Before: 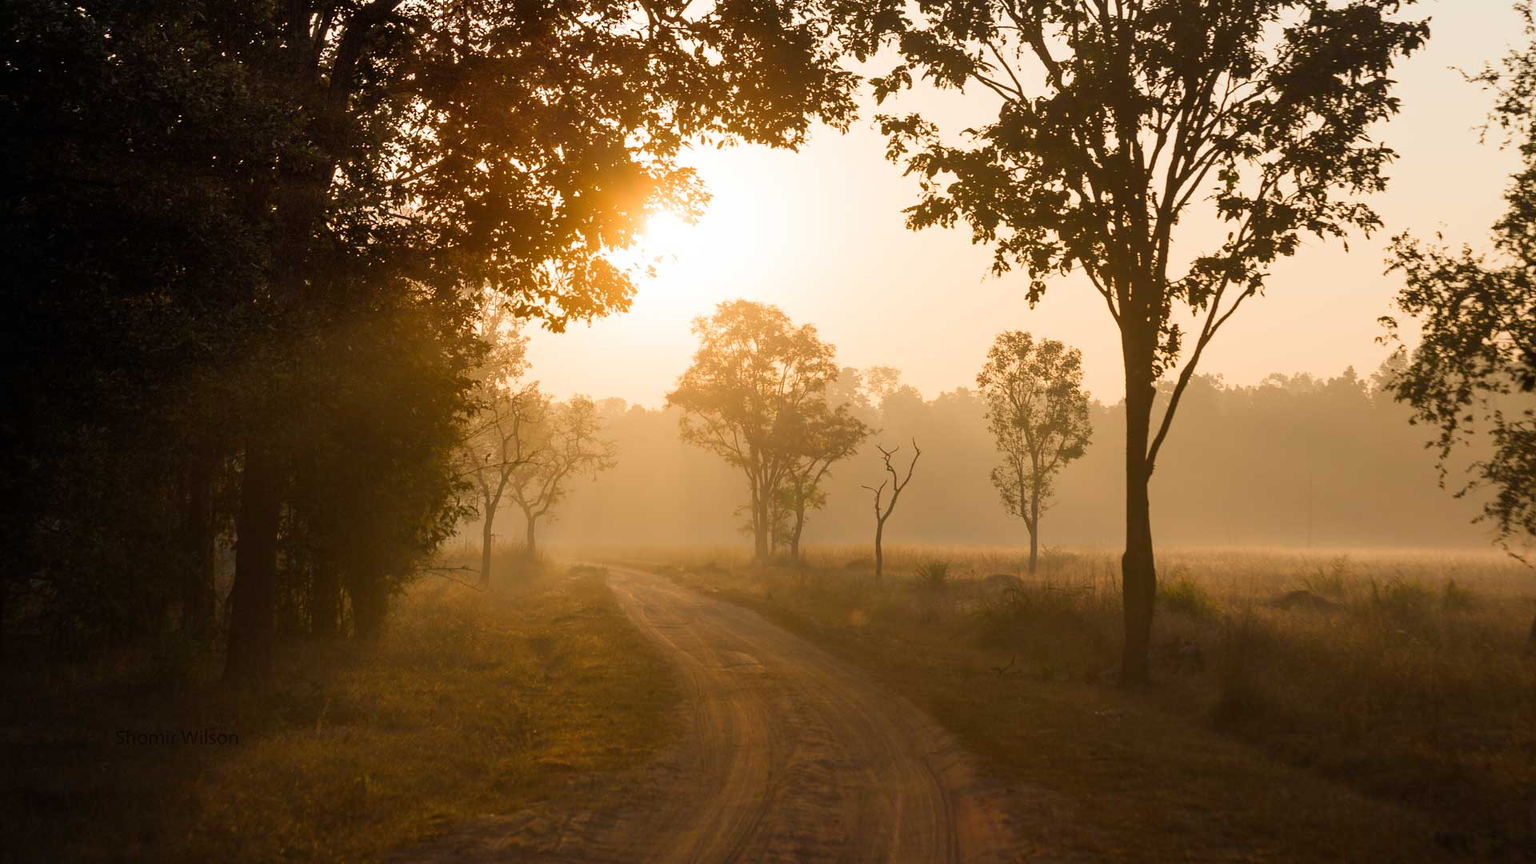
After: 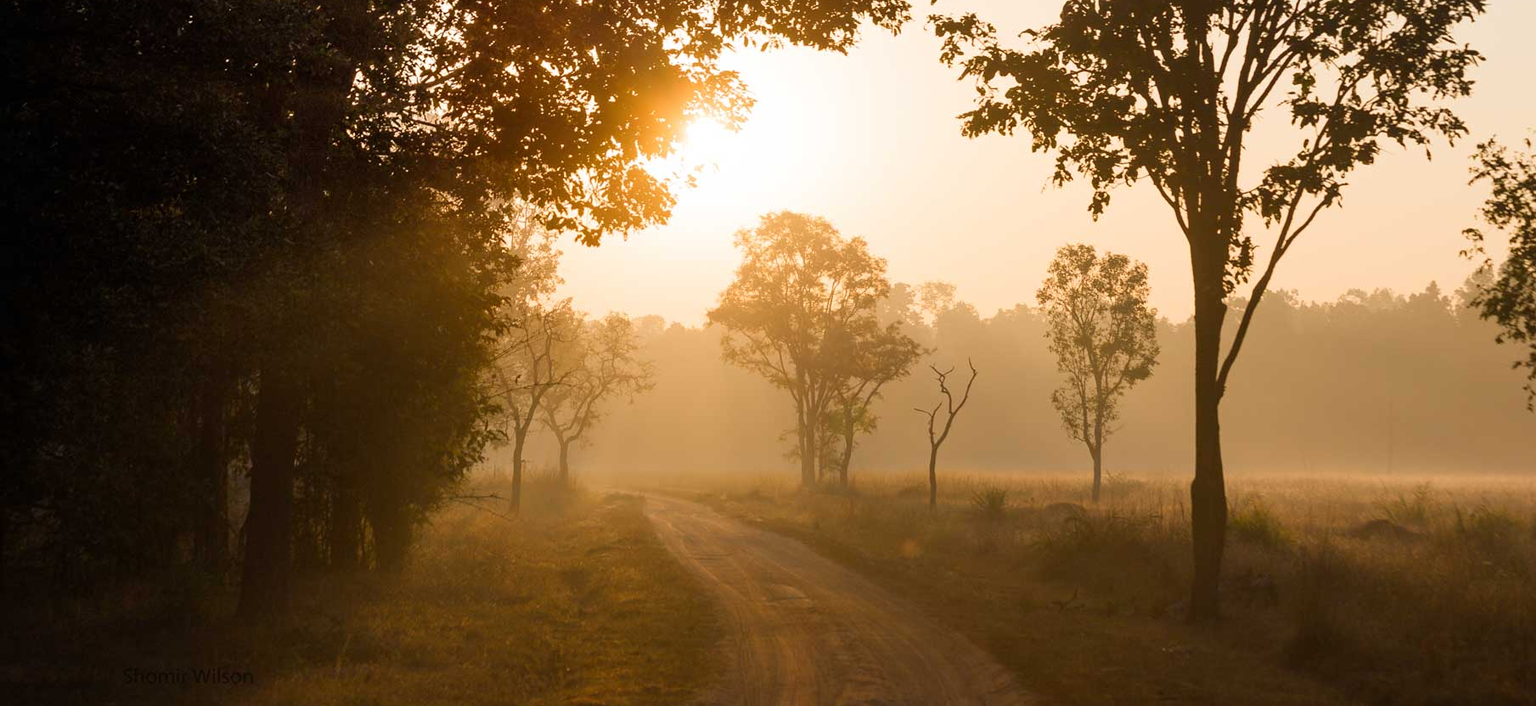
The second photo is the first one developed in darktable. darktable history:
crop and rotate: angle 0.03°, top 11.643%, right 5.651%, bottom 11.189%
